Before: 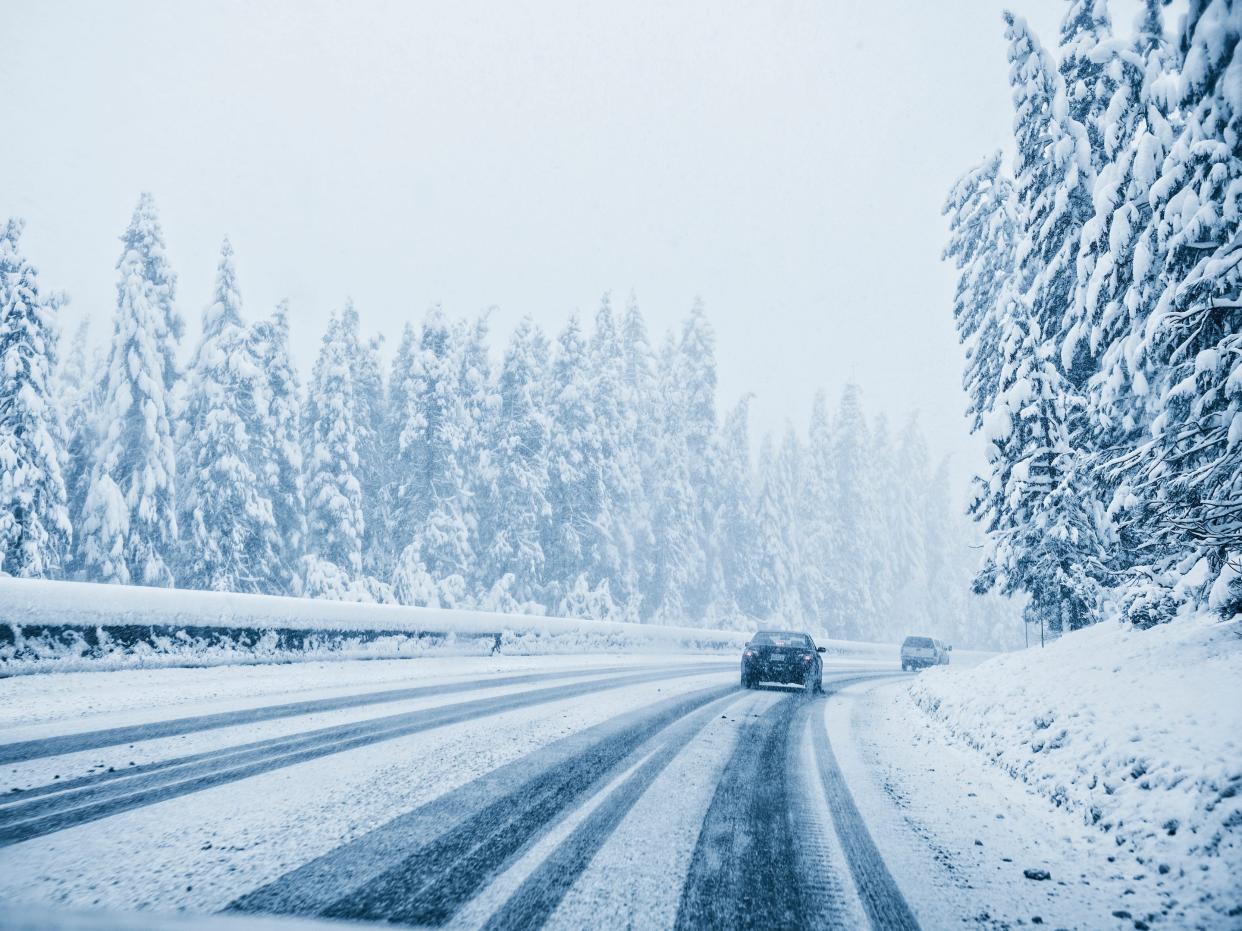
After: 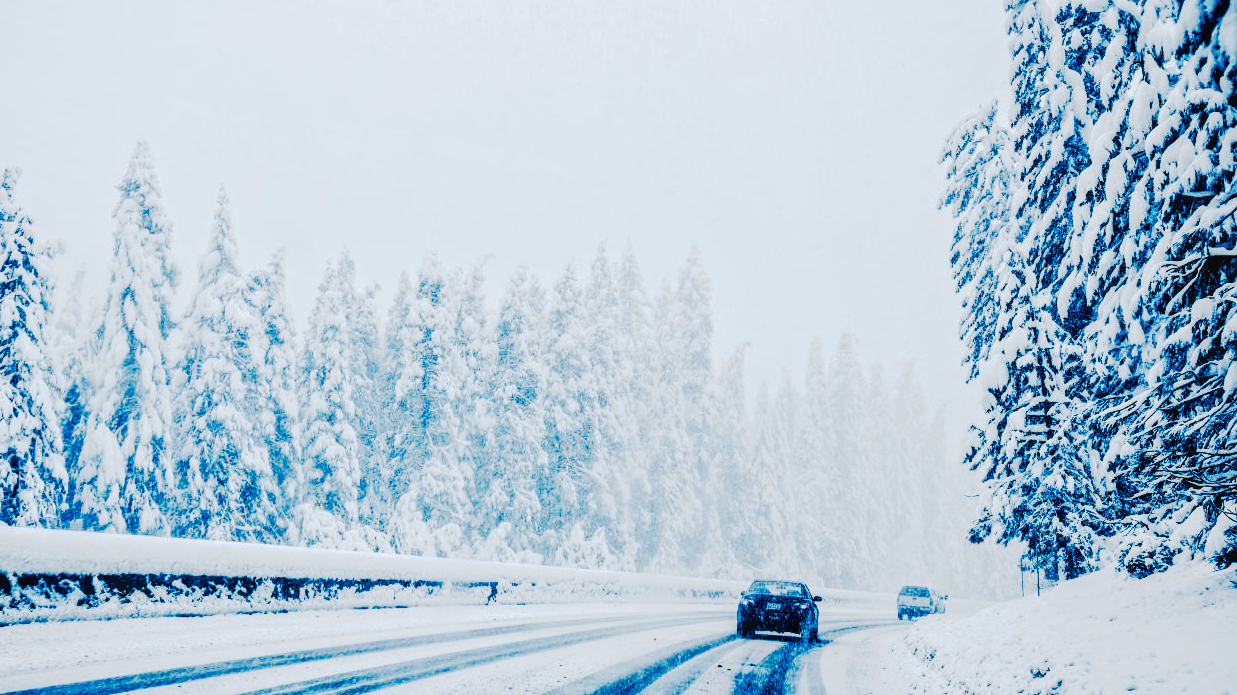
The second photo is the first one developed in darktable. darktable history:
tone curve: curves: ch0 [(0, 0) (0.003, 0.002) (0.011, 0.004) (0.025, 0.005) (0.044, 0.009) (0.069, 0.013) (0.1, 0.017) (0.136, 0.036) (0.177, 0.066) (0.224, 0.102) (0.277, 0.143) (0.335, 0.197) (0.399, 0.268) (0.468, 0.389) (0.543, 0.549) (0.623, 0.714) (0.709, 0.801) (0.801, 0.854) (0.898, 0.9) (1, 1)], preserve colors none
exposure: black level correction 0.056, exposure -0.032 EV, compensate highlight preservation false
local contrast: on, module defaults
crop: left 0.396%, top 5.554%, bottom 19.728%
